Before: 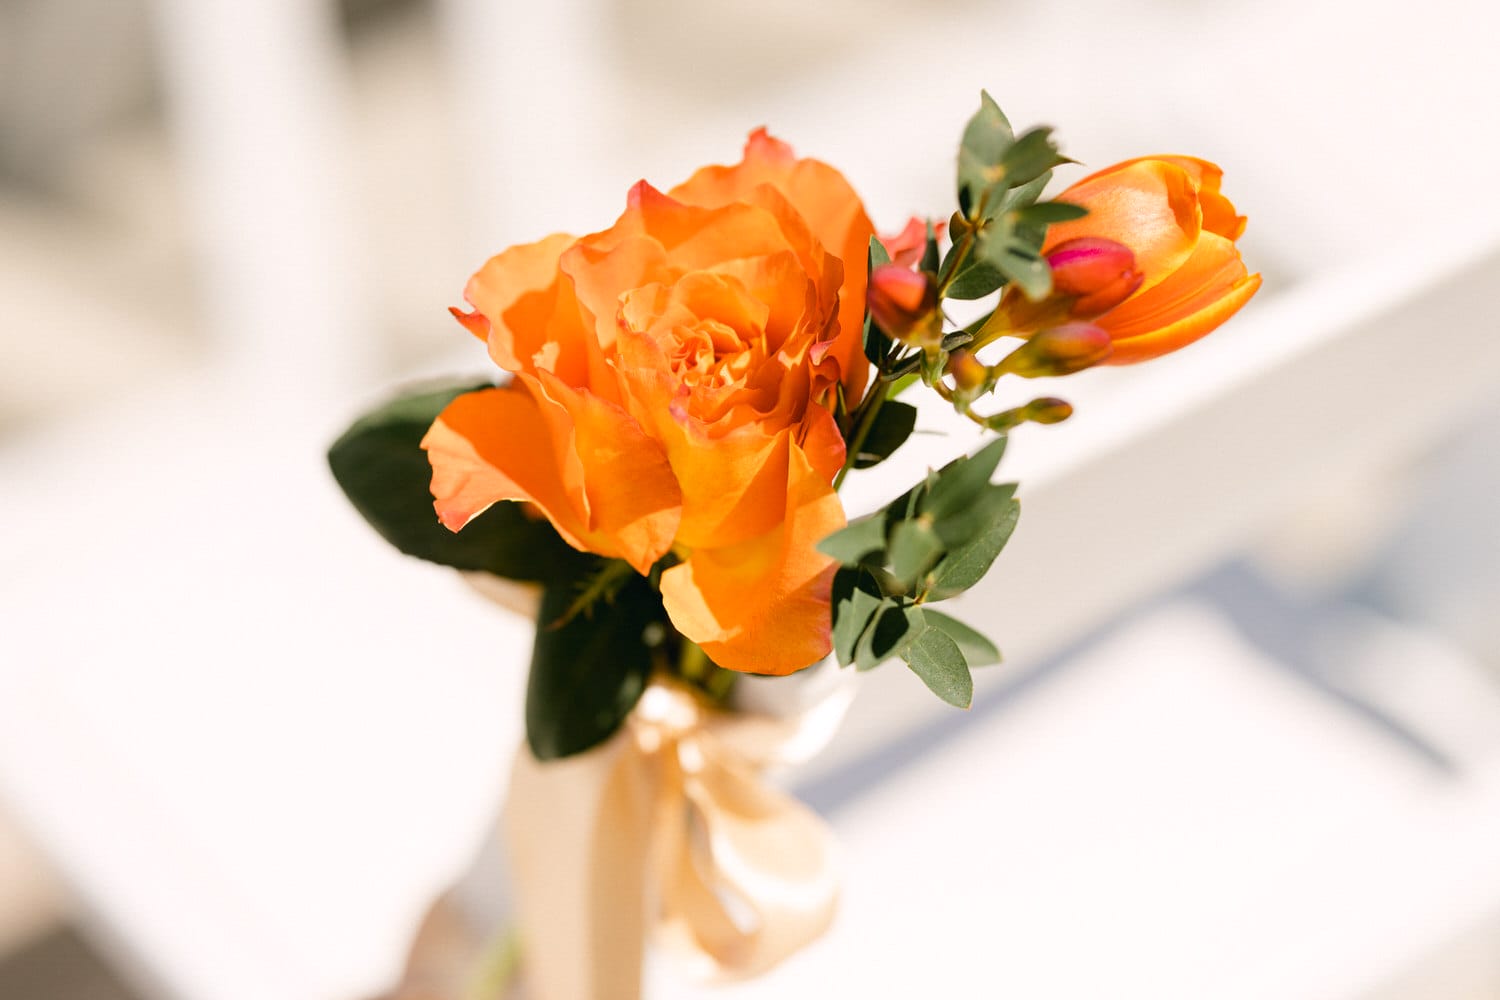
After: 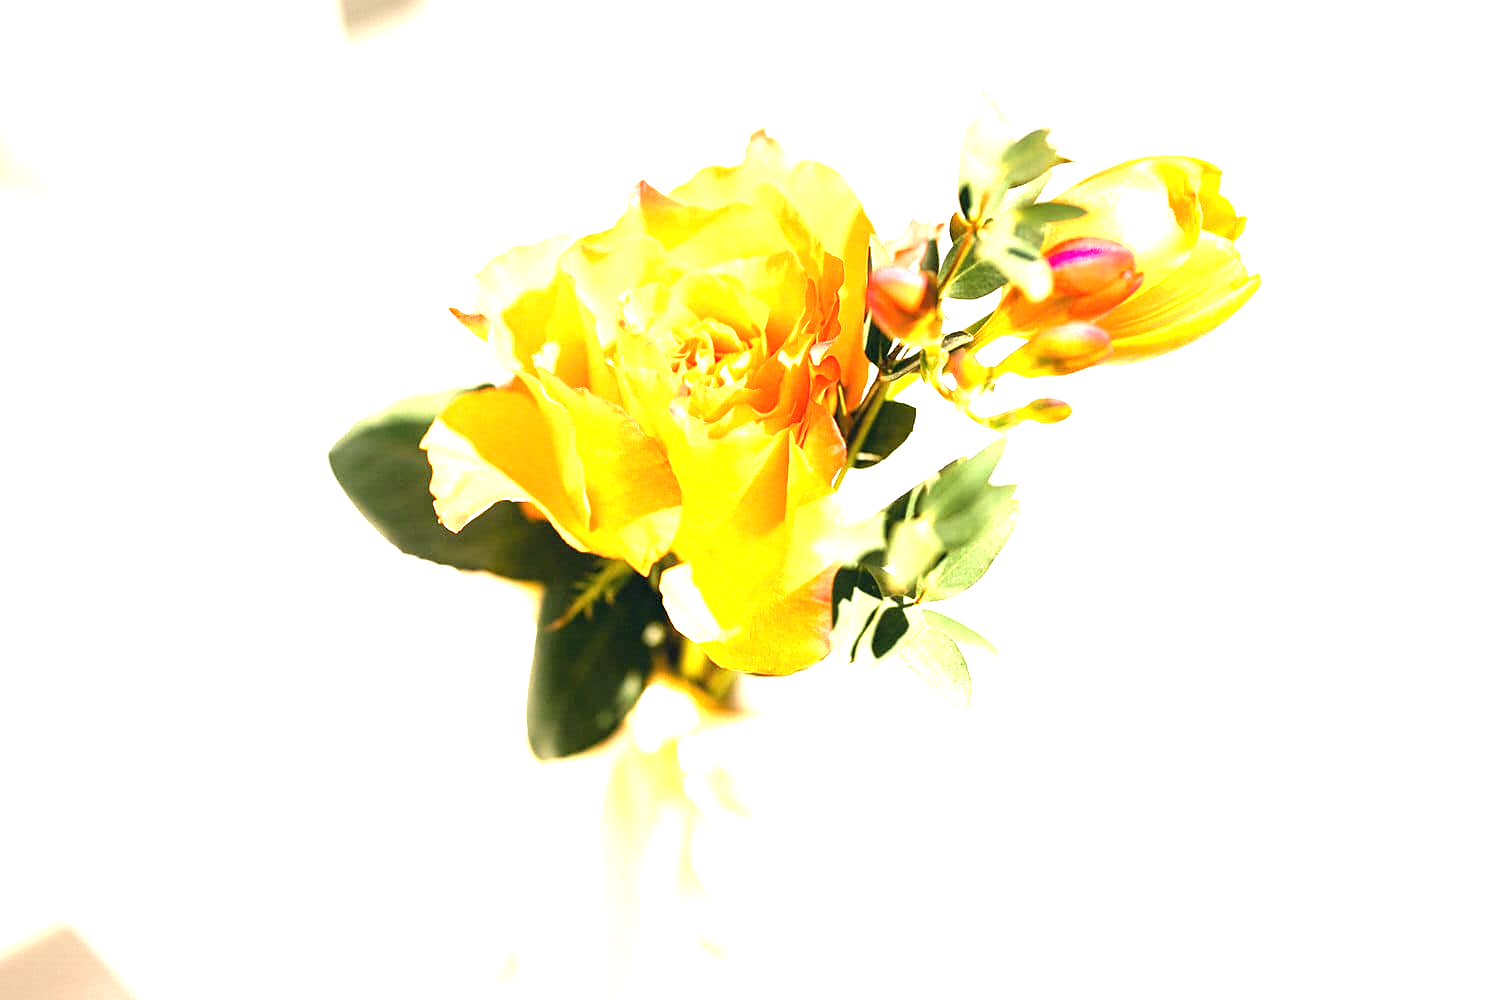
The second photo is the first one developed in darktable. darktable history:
exposure: black level correction 0, exposure 1.996 EV, compensate exposure bias true, compensate highlight preservation false
tone equalizer: -8 EV -0.456 EV, -7 EV -0.414 EV, -6 EV -0.352 EV, -5 EV -0.208 EV, -3 EV 0.194 EV, -2 EV 0.362 EV, -1 EV 0.366 EV, +0 EV 0.401 EV
sharpen: radius 1.522, amount 0.363, threshold 1.472
